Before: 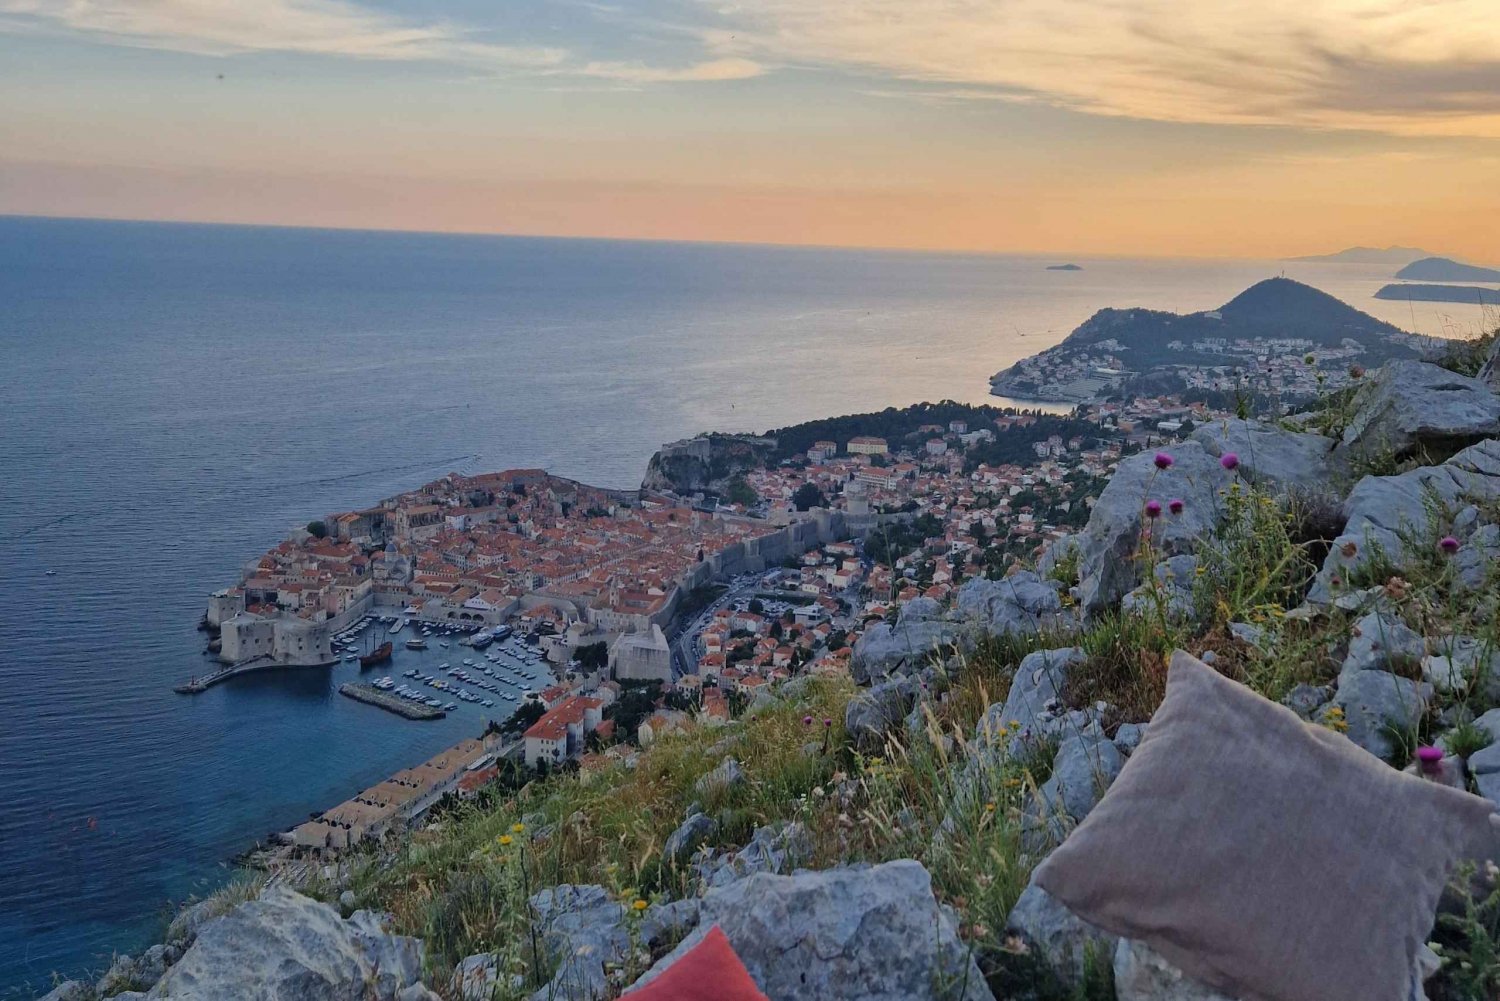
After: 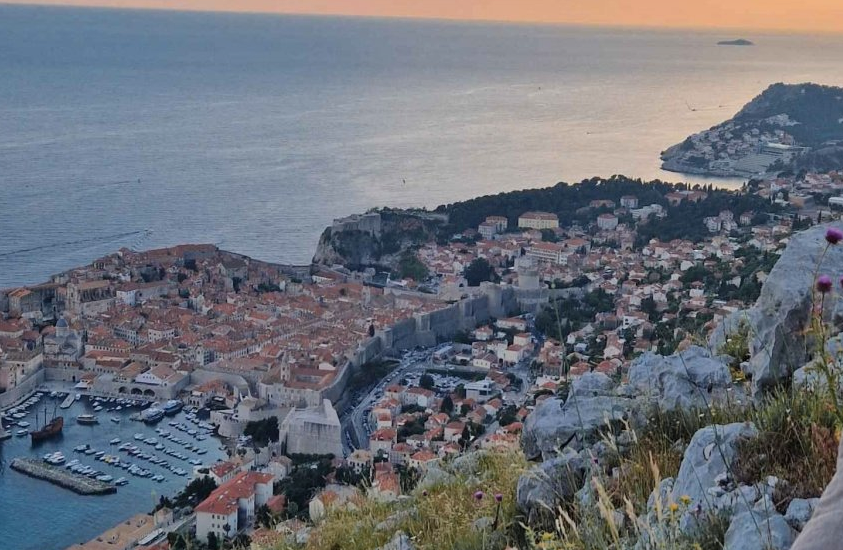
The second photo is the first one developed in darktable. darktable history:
color zones: curves: ch1 [(0.29, 0.492) (0.373, 0.185) (0.509, 0.481)]; ch2 [(0.25, 0.462) (0.749, 0.457)]
levels: levels [0, 0.476, 0.951]
crop and rotate: left 21.964%, top 22.545%, right 21.814%, bottom 22.433%
shadows and highlights: shadows 59.19, soften with gaussian
